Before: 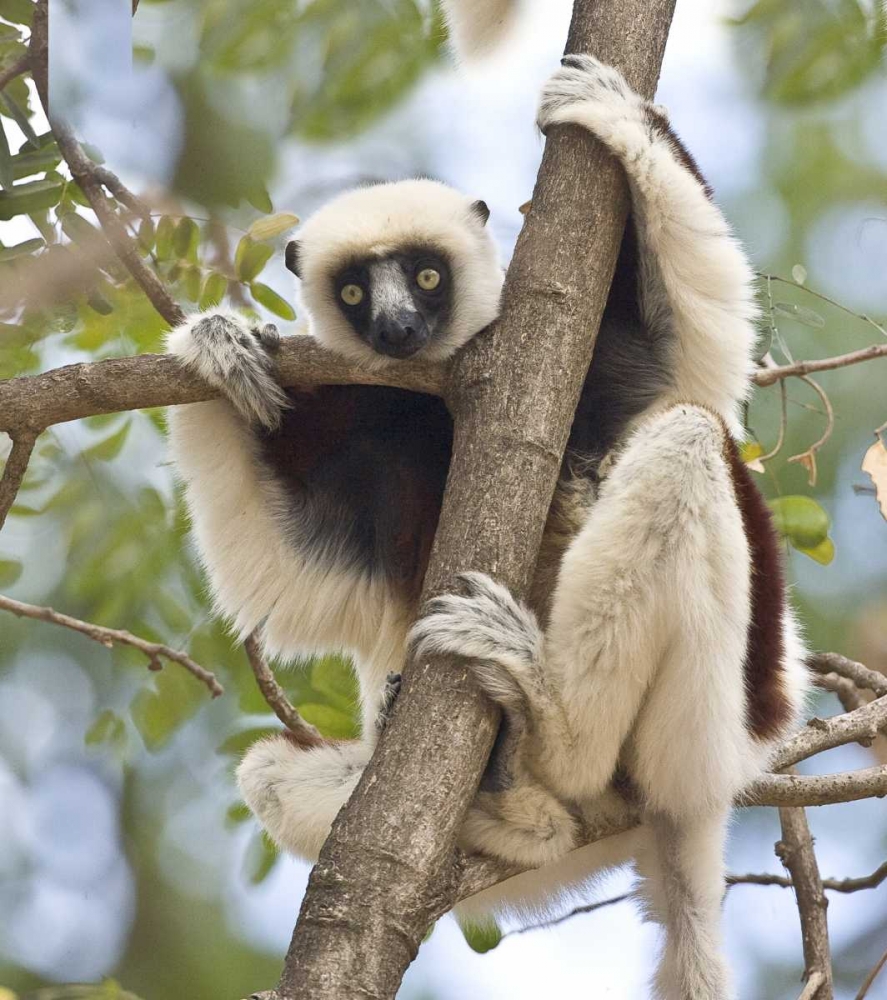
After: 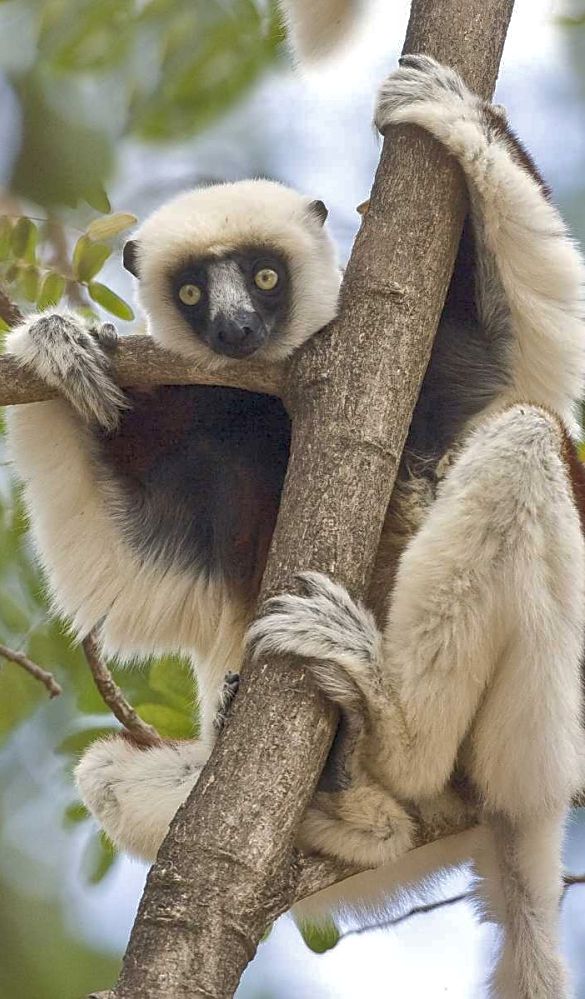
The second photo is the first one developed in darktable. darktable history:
sharpen: radius 1.864, amount 0.398, threshold 1.271
local contrast: on, module defaults
shadows and highlights: shadows 60, highlights -60
crop and rotate: left 18.442%, right 15.508%
